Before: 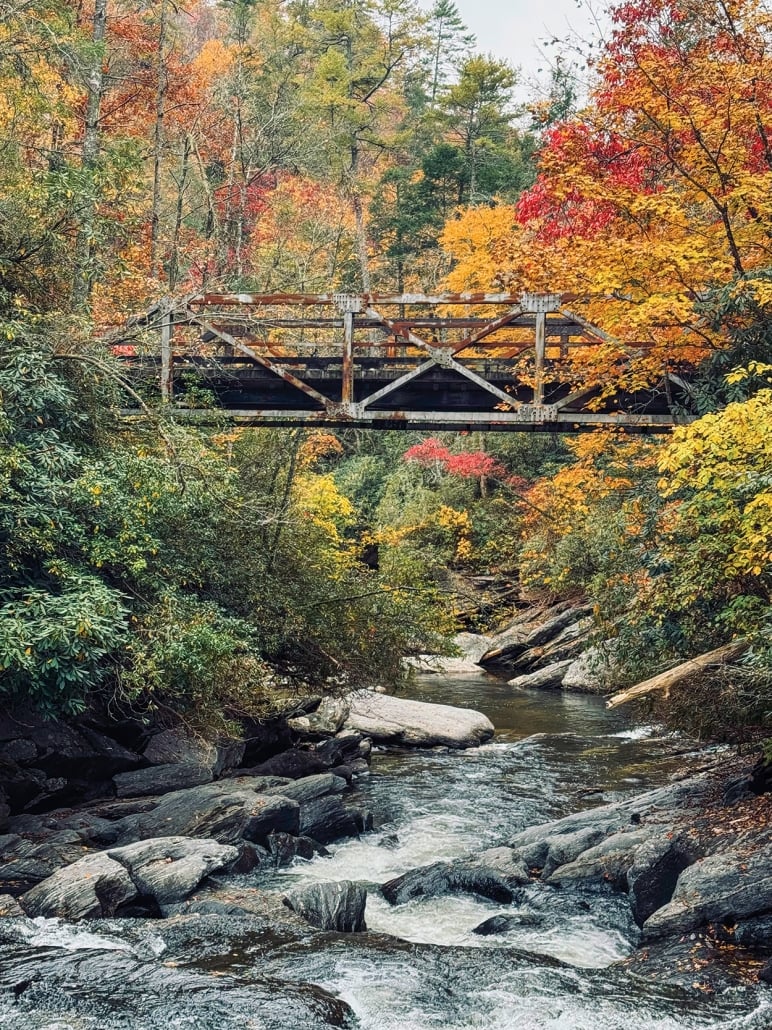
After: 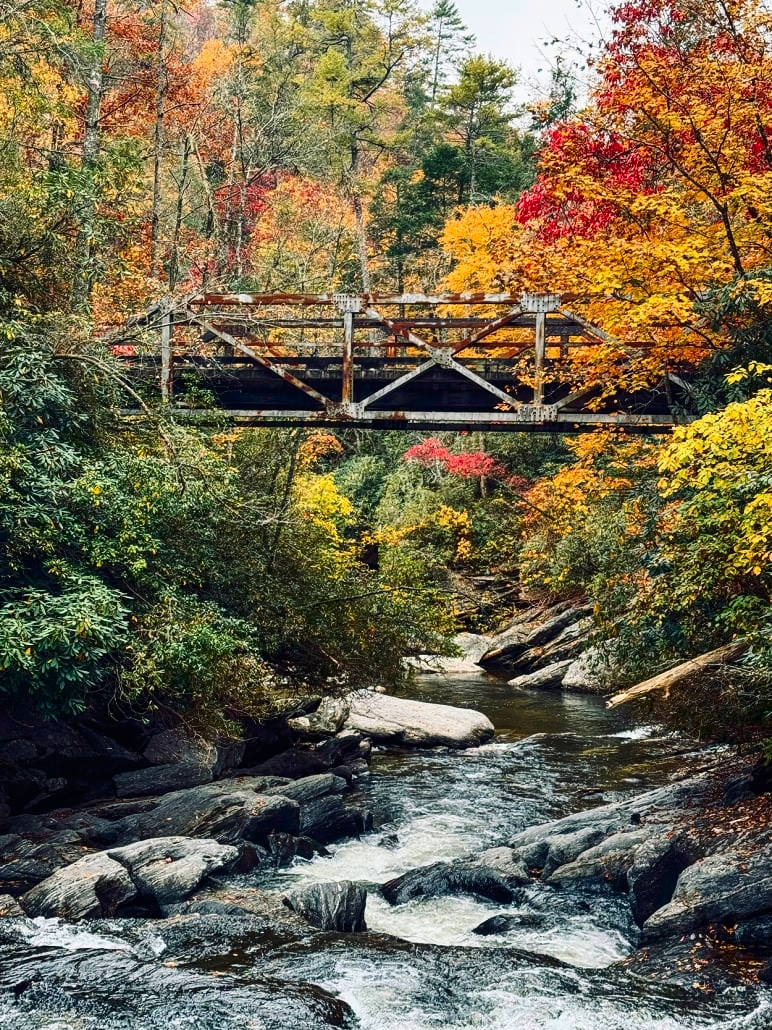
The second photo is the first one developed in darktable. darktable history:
exposure: black level correction -0.001, exposure 0.079 EV, compensate highlight preservation false
contrast brightness saturation: contrast 0.194, brightness -0.111, saturation 0.206
